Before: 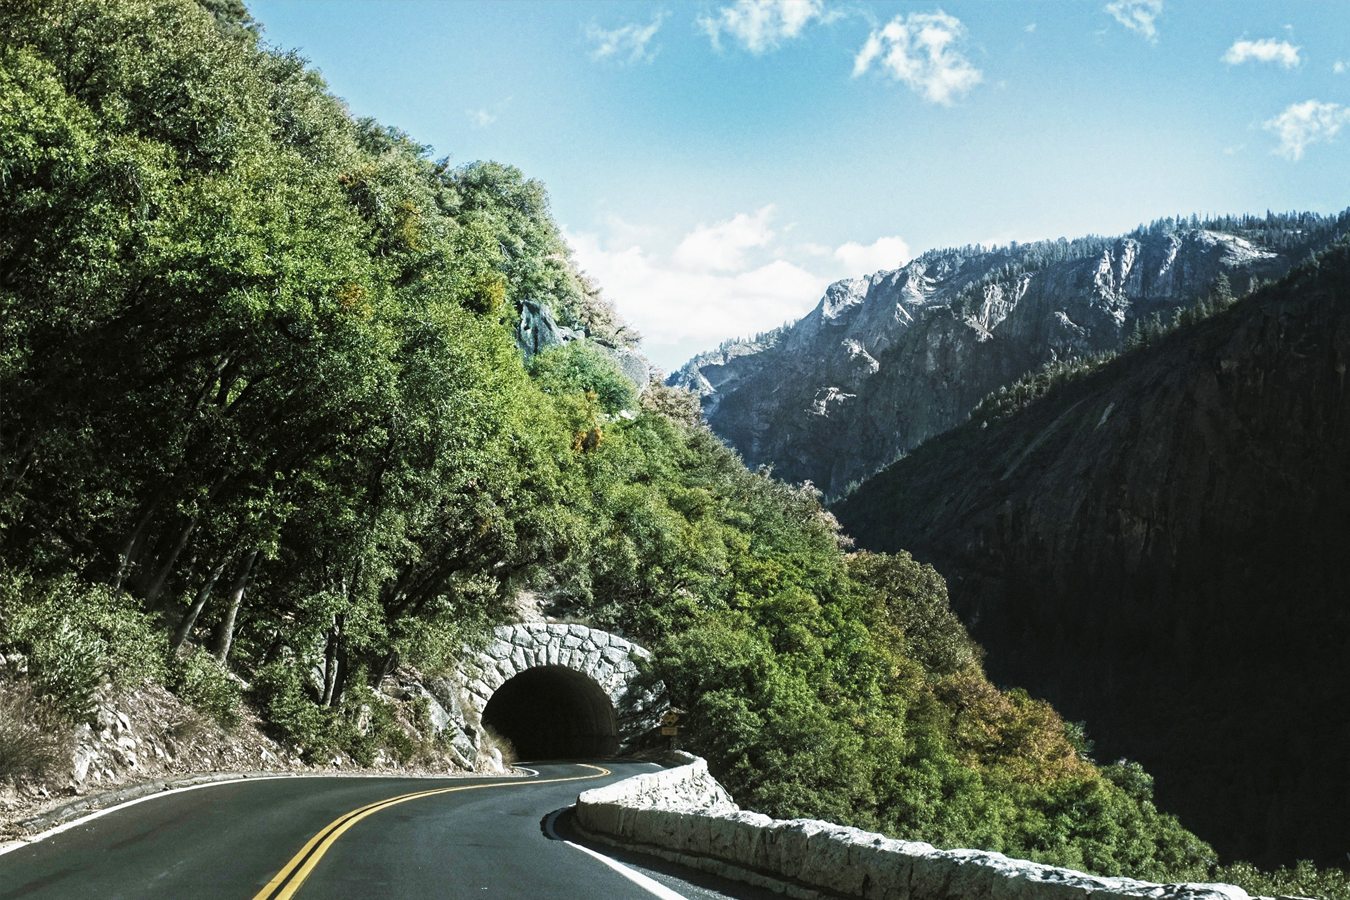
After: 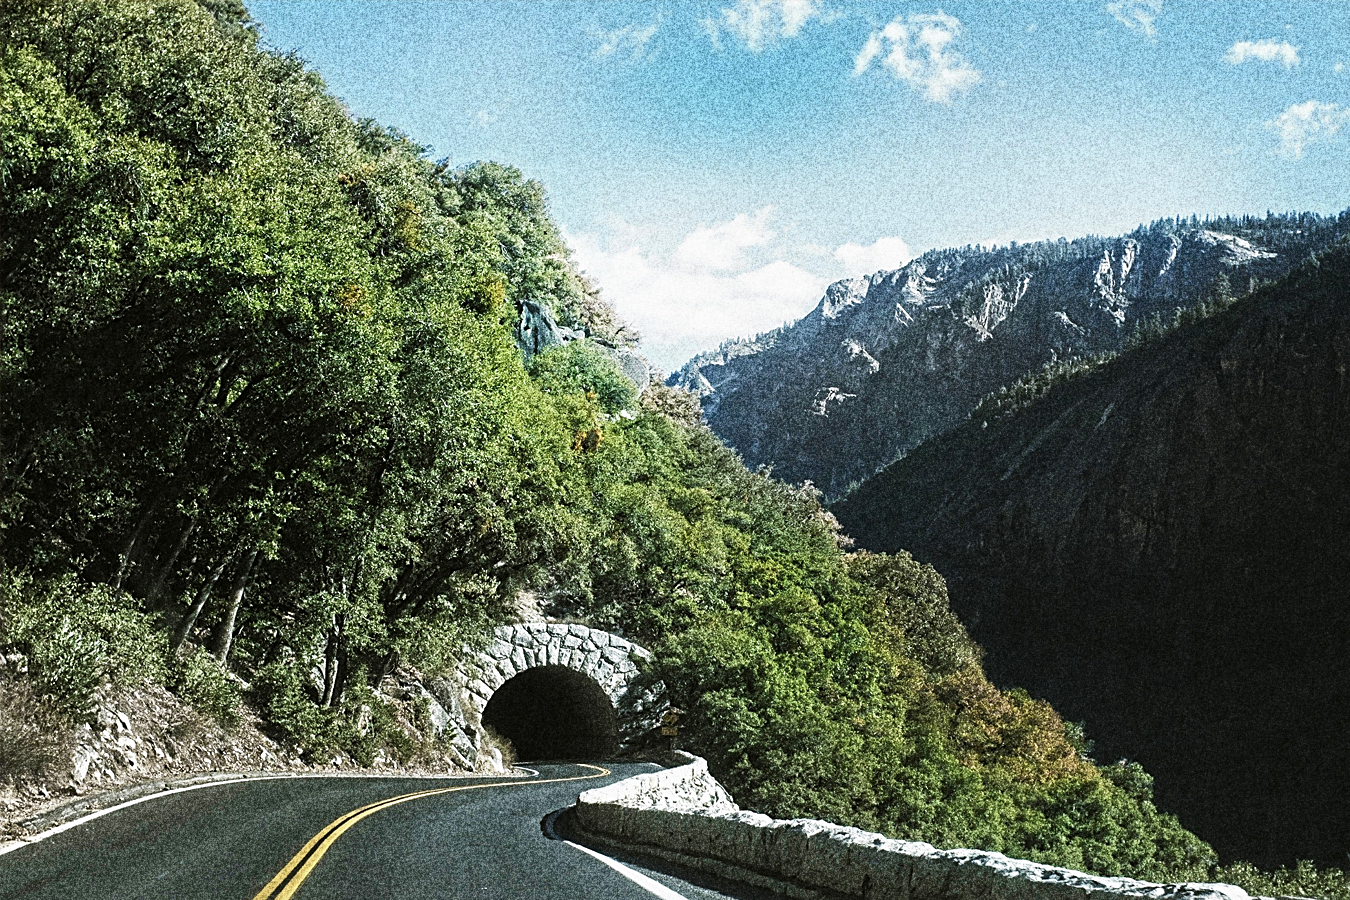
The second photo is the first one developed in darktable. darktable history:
grain: coarseness 30.02 ISO, strength 100%
sharpen: on, module defaults
